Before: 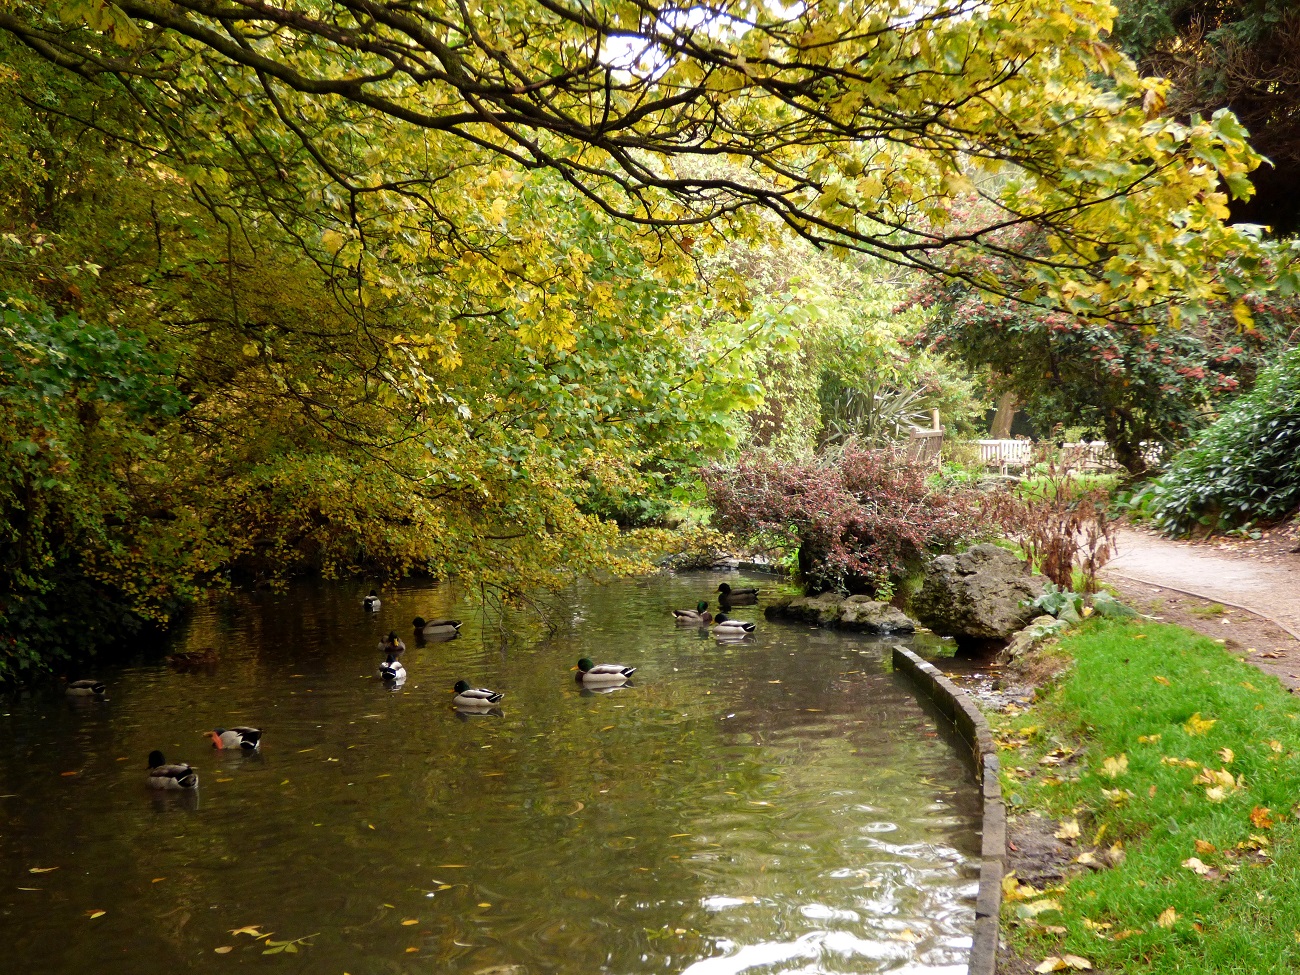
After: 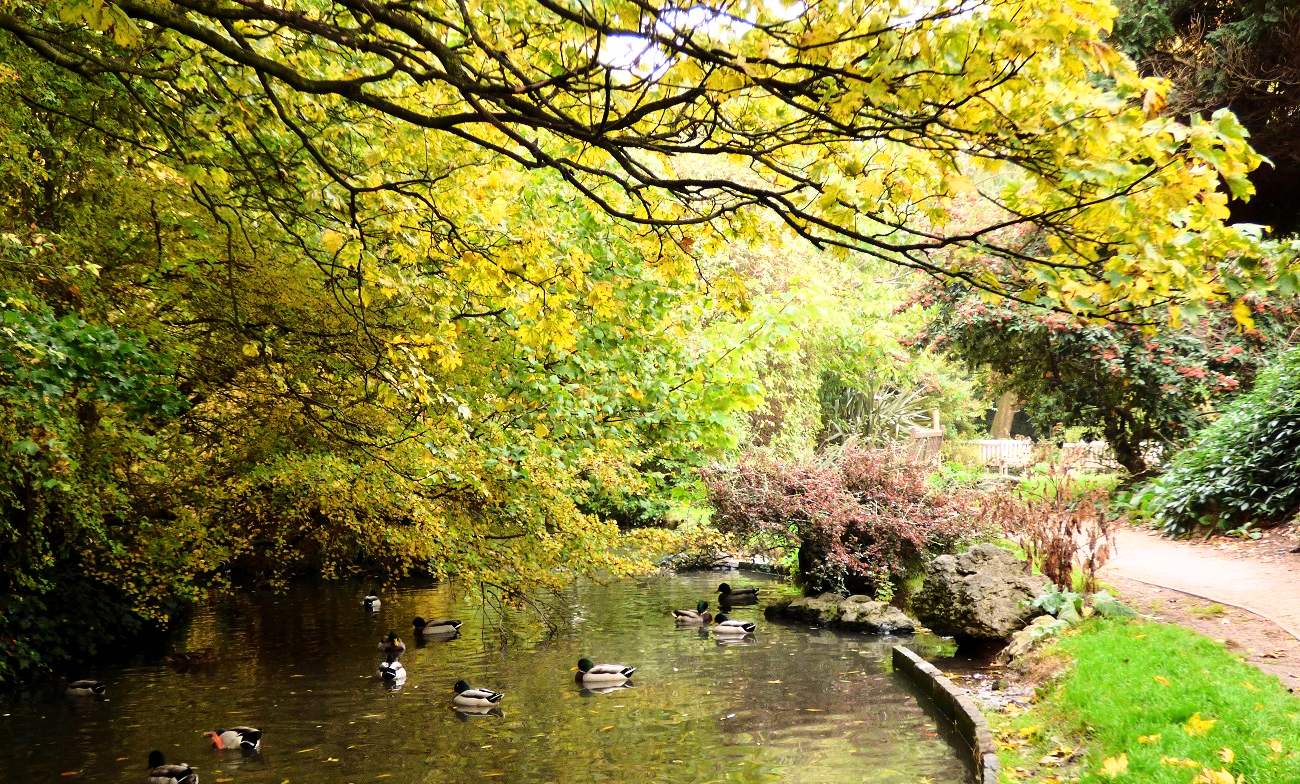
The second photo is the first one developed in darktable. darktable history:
base curve: curves: ch0 [(0, 0) (0.028, 0.03) (0.121, 0.232) (0.46, 0.748) (0.859, 0.968) (1, 1)]
crop: bottom 19.569%
